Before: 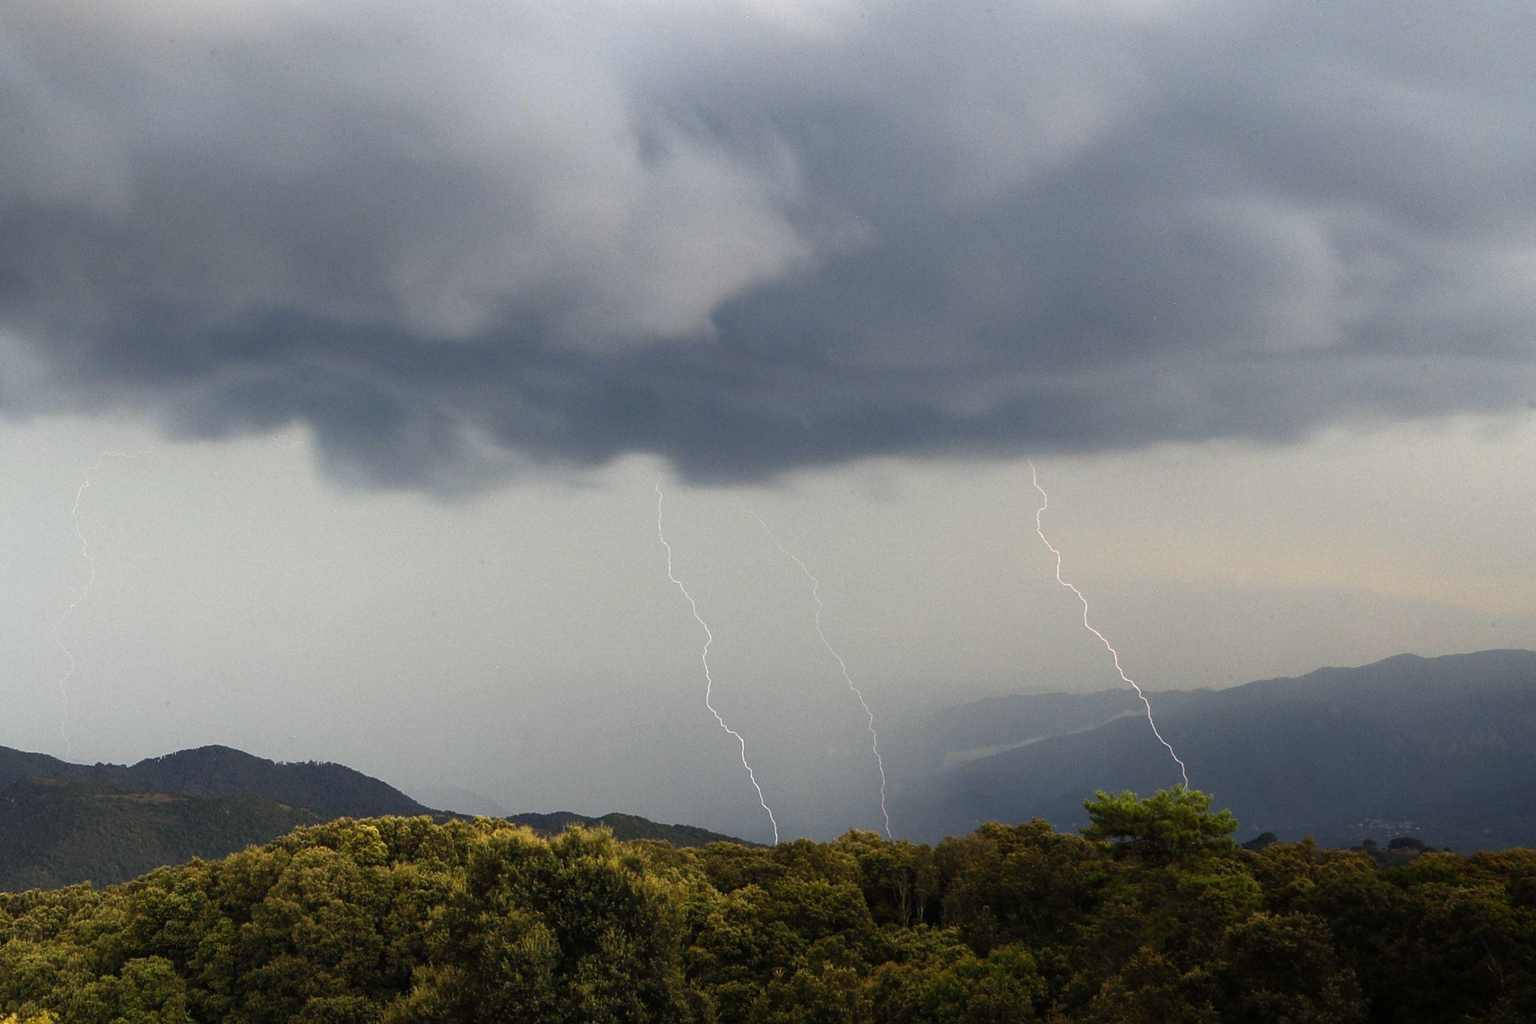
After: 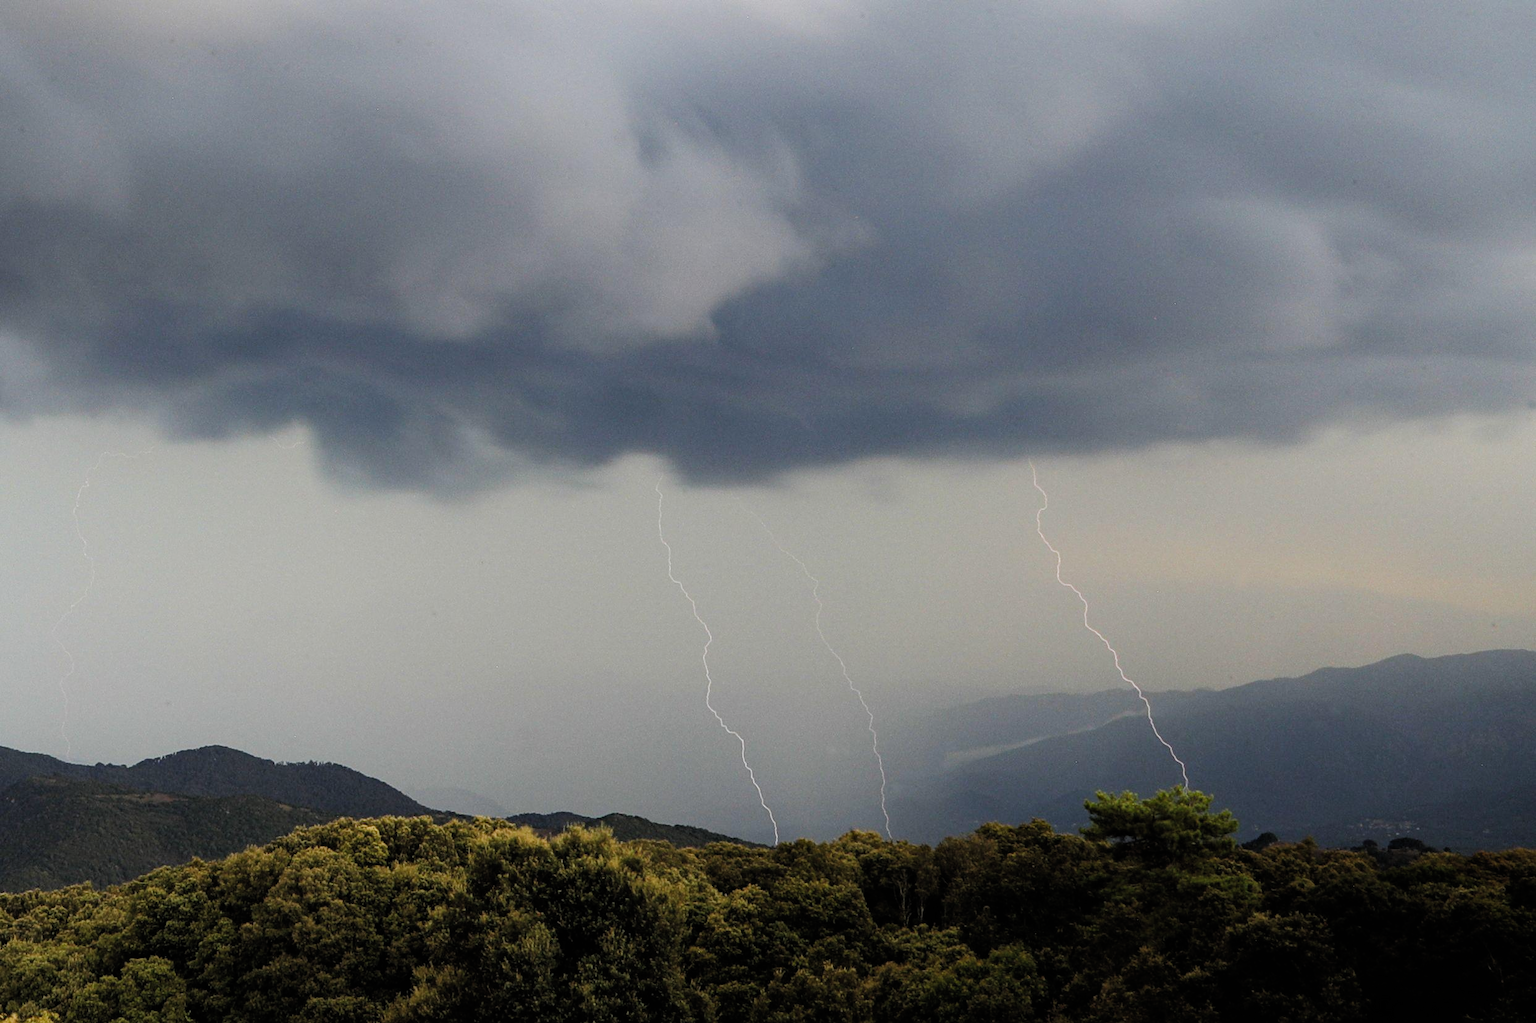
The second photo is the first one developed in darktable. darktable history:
filmic rgb: black relative exposure -7.65 EV, white relative exposure 4.56 EV, hardness 3.61, add noise in highlights 0.099, color science v4 (2020), type of noise poissonian
haze removal: compatibility mode true, adaptive false
